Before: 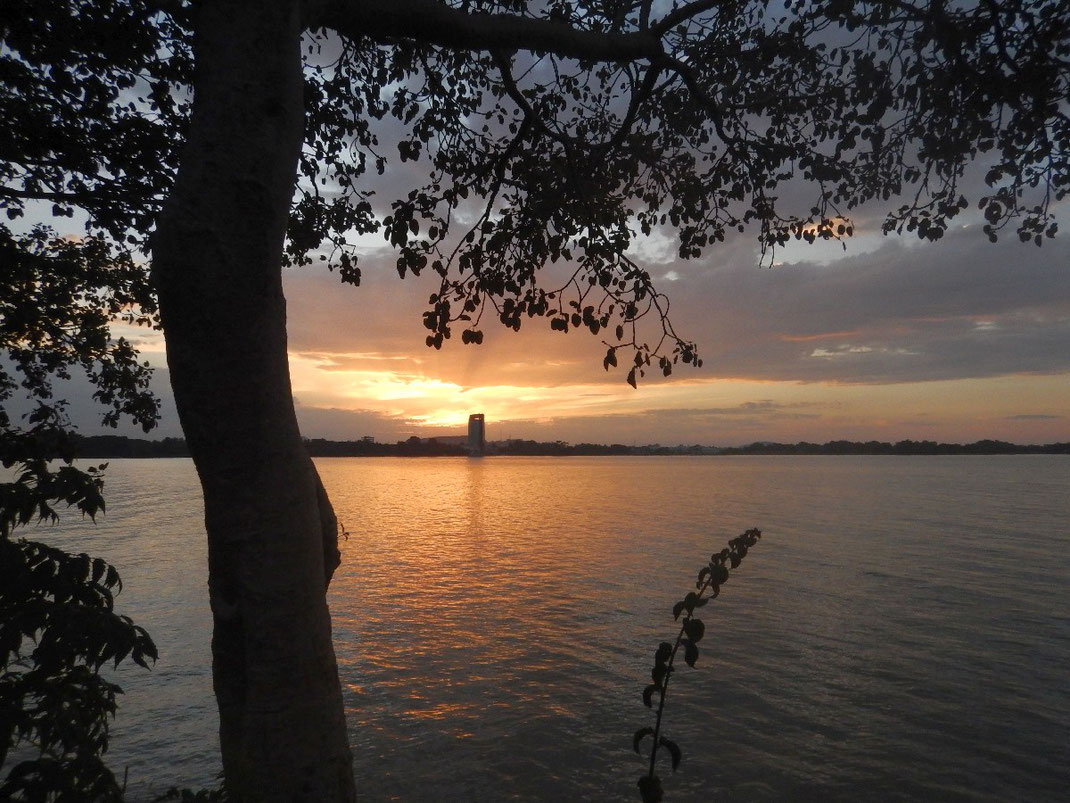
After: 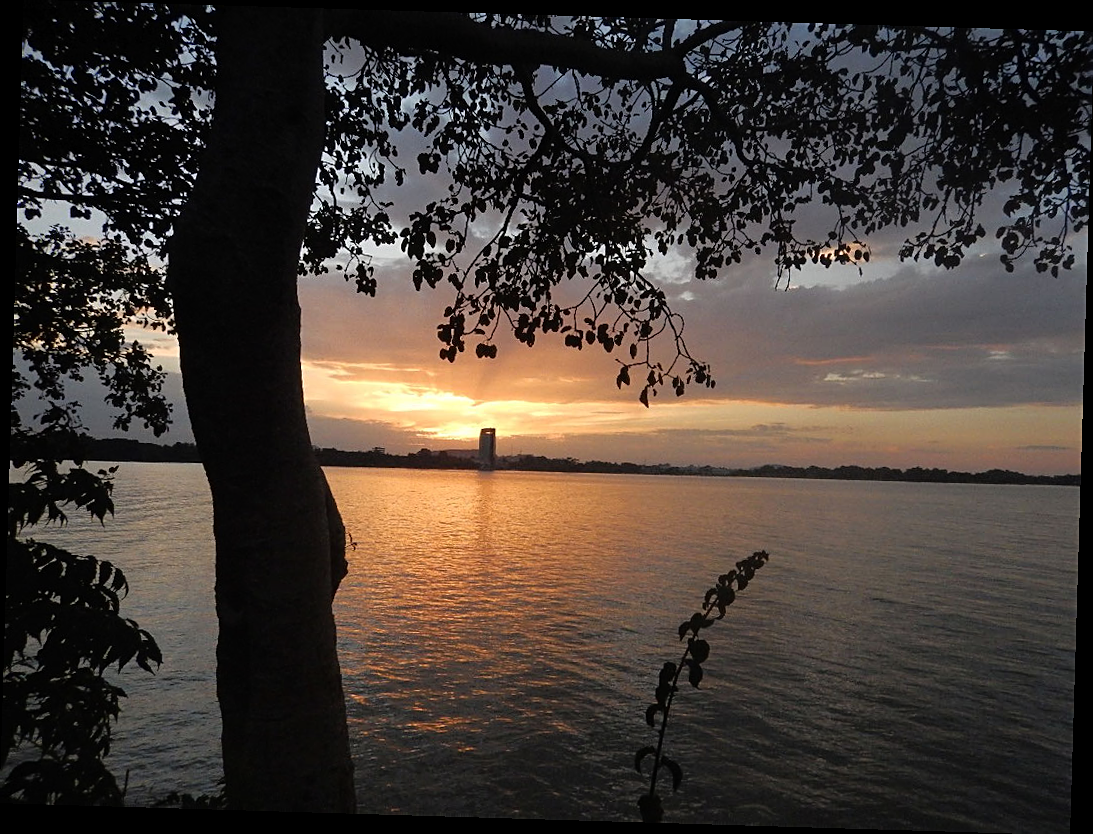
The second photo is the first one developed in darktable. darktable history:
sharpen: on, module defaults
rgb curve: curves: ch0 [(0, 0) (0.136, 0.078) (0.262, 0.245) (0.414, 0.42) (1, 1)], compensate middle gray true, preserve colors basic power
rotate and perspective: rotation 1.72°, automatic cropping off
